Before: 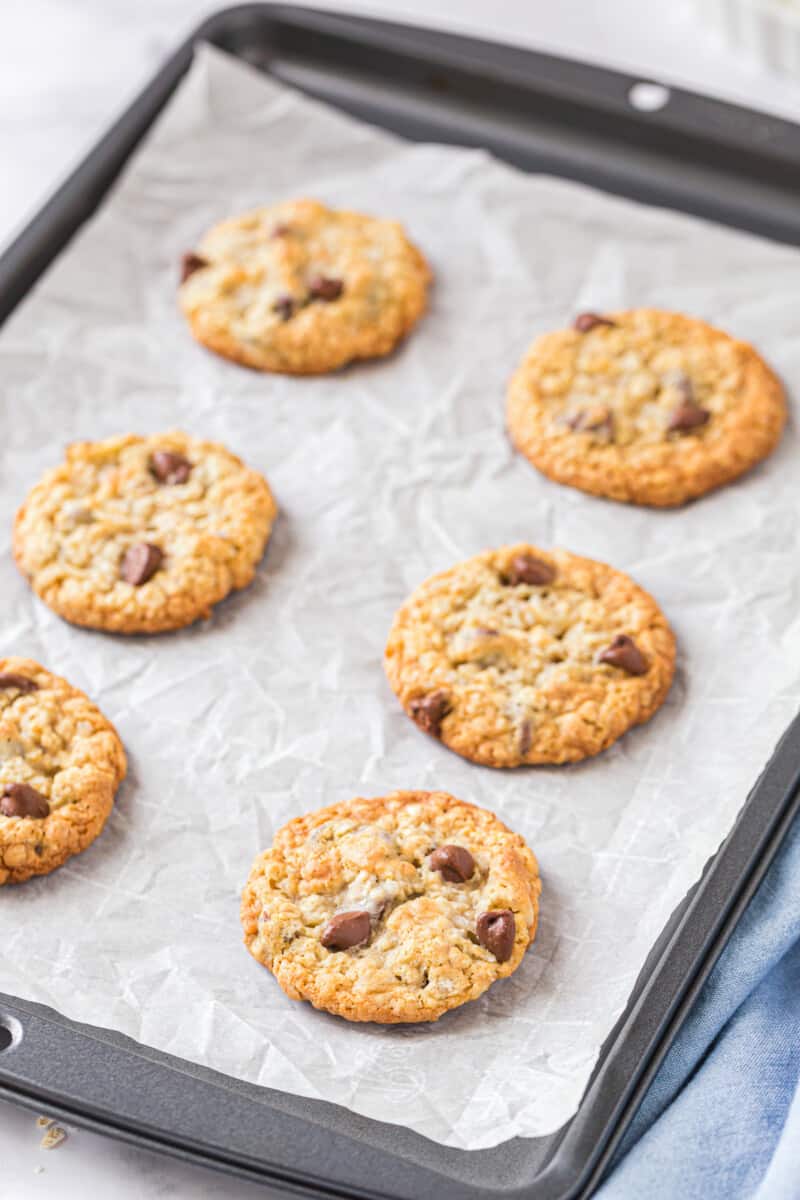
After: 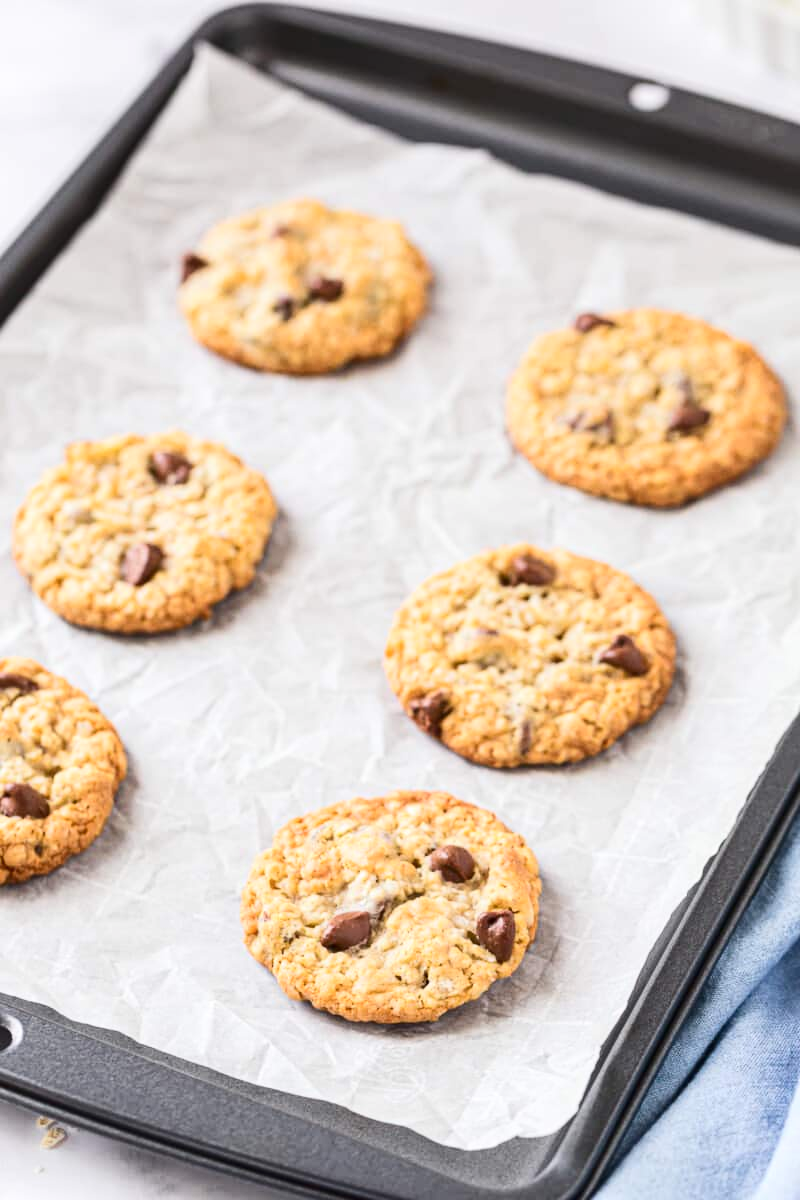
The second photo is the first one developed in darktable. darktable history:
contrast brightness saturation: contrast 0.221
